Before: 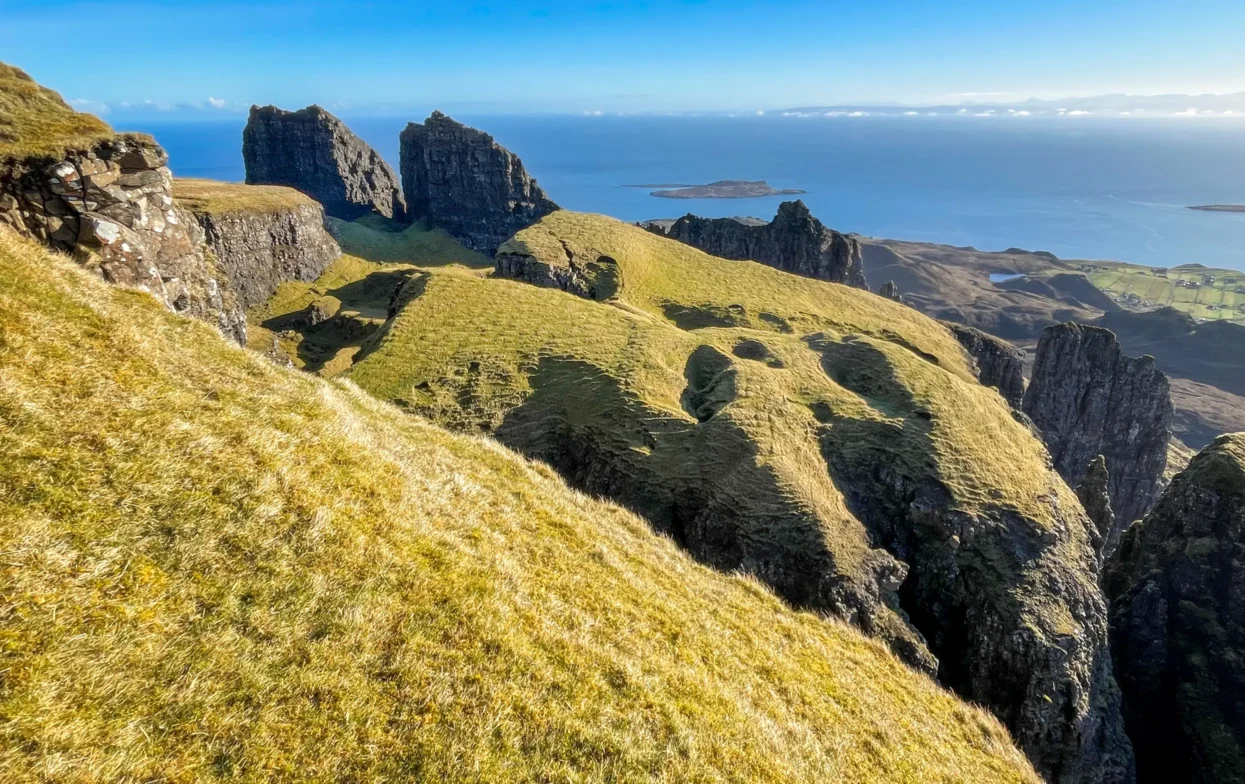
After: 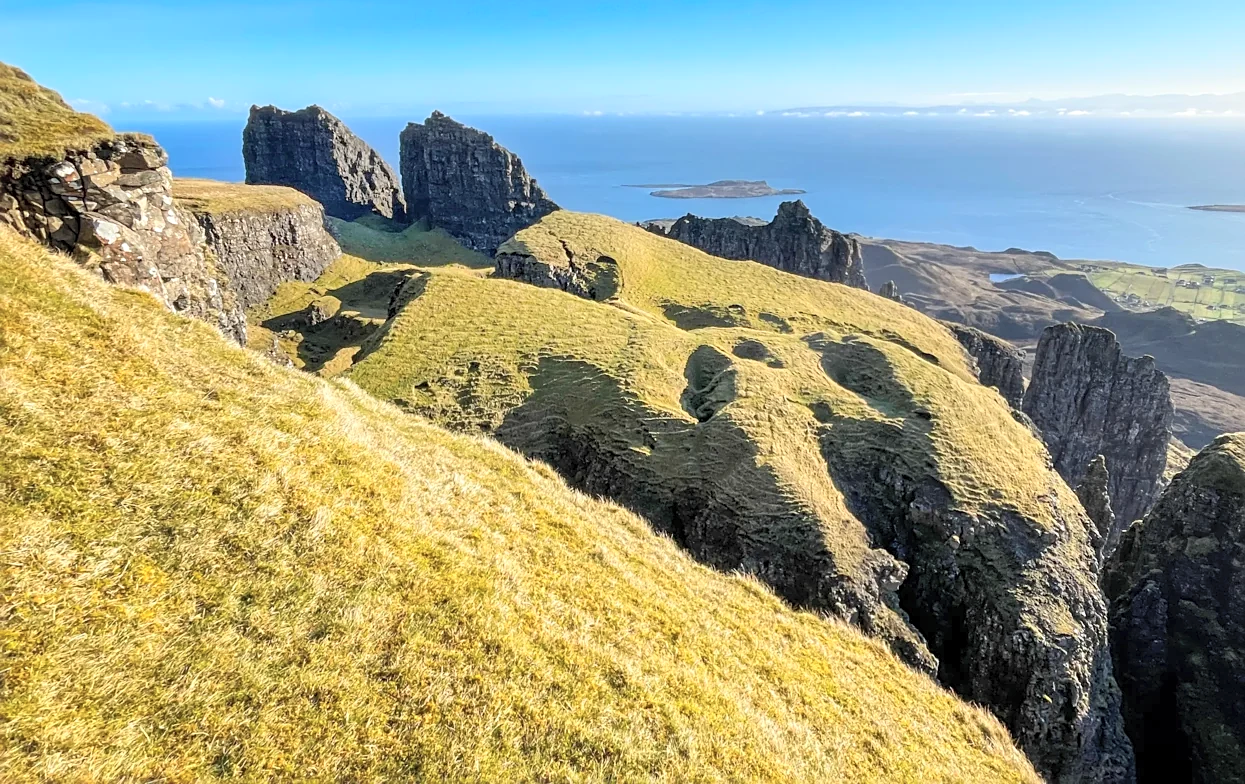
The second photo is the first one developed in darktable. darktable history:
contrast brightness saturation: contrast 0.14, brightness 0.21
tone equalizer: on, module defaults
sharpen: on, module defaults
